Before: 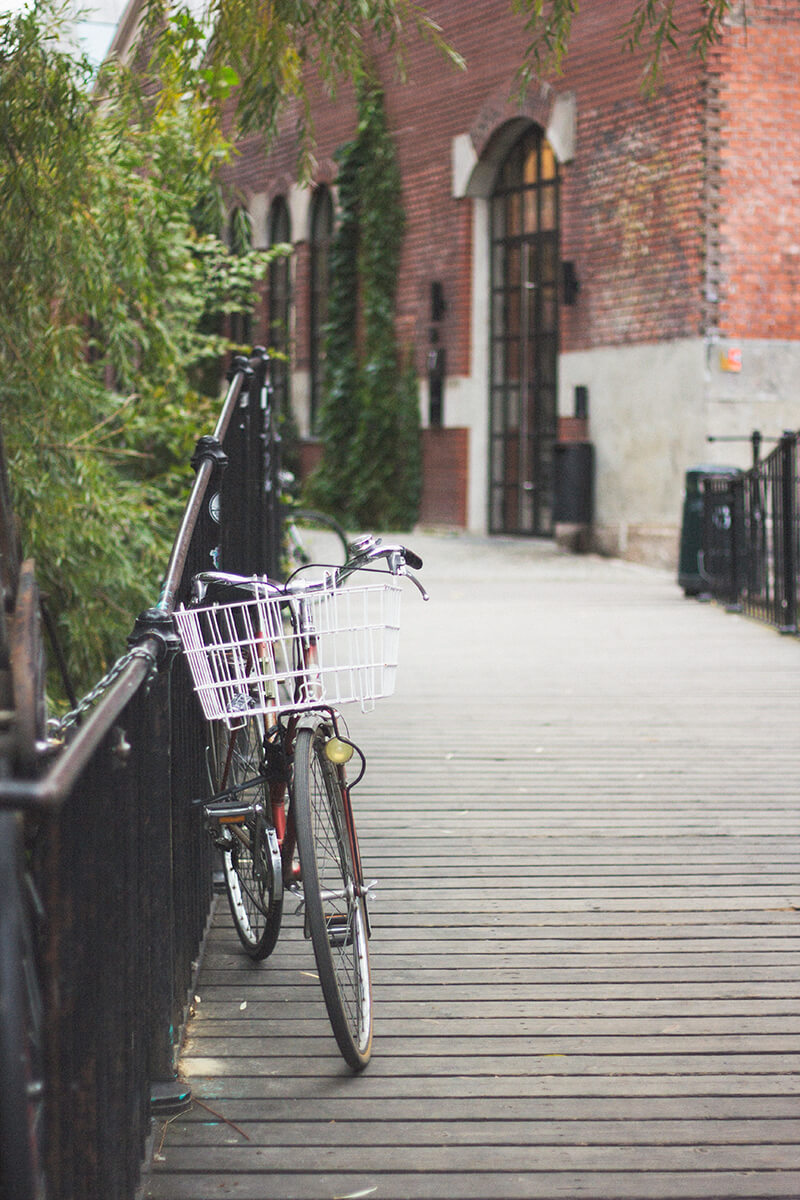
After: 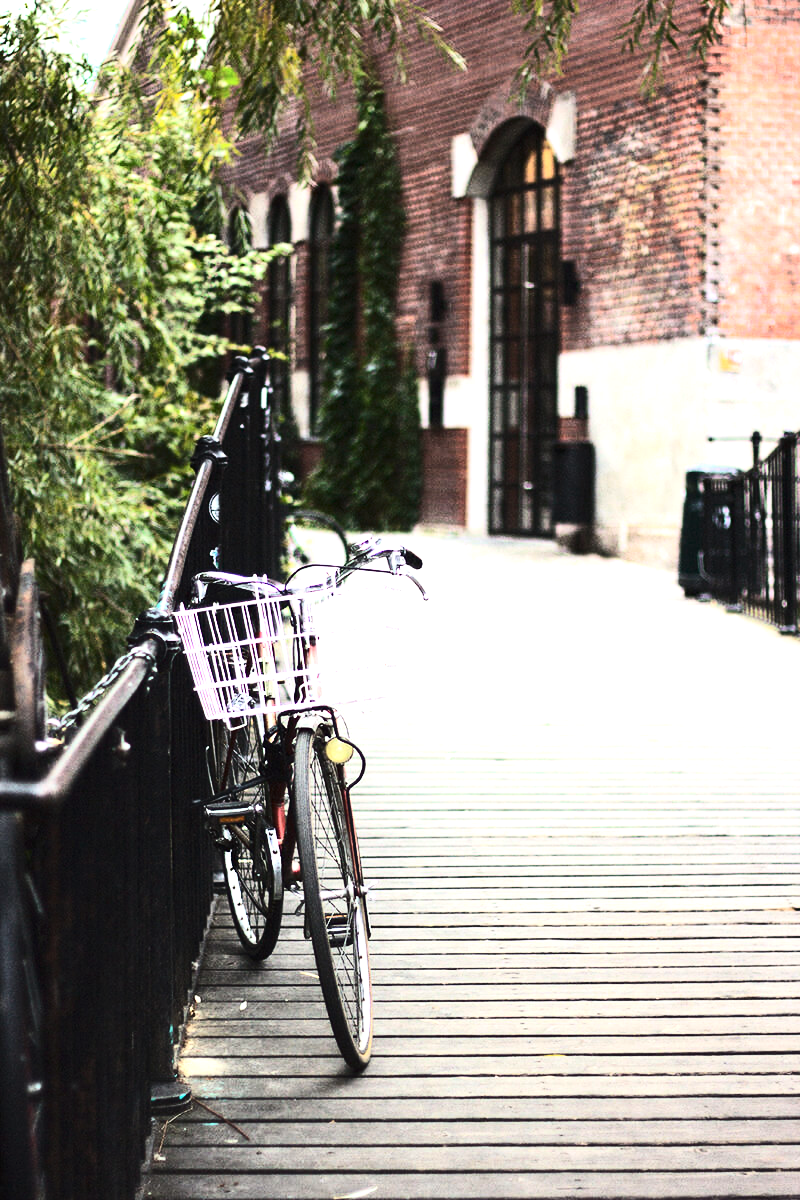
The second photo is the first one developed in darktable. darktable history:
tone equalizer: -8 EV -1.08 EV, -7 EV -1.01 EV, -6 EV -0.867 EV, -5 EV -0.578 EV, -3 EV 0.578 EV, -2 EV 0.867 EV, -1 EV 1.01 EV, +0 EV 1.08 EV, edges refinement/feathering 500, mask exposure compensation -1.57 EV, preserve details no
contrast brightness saturation: contrast 0.28
